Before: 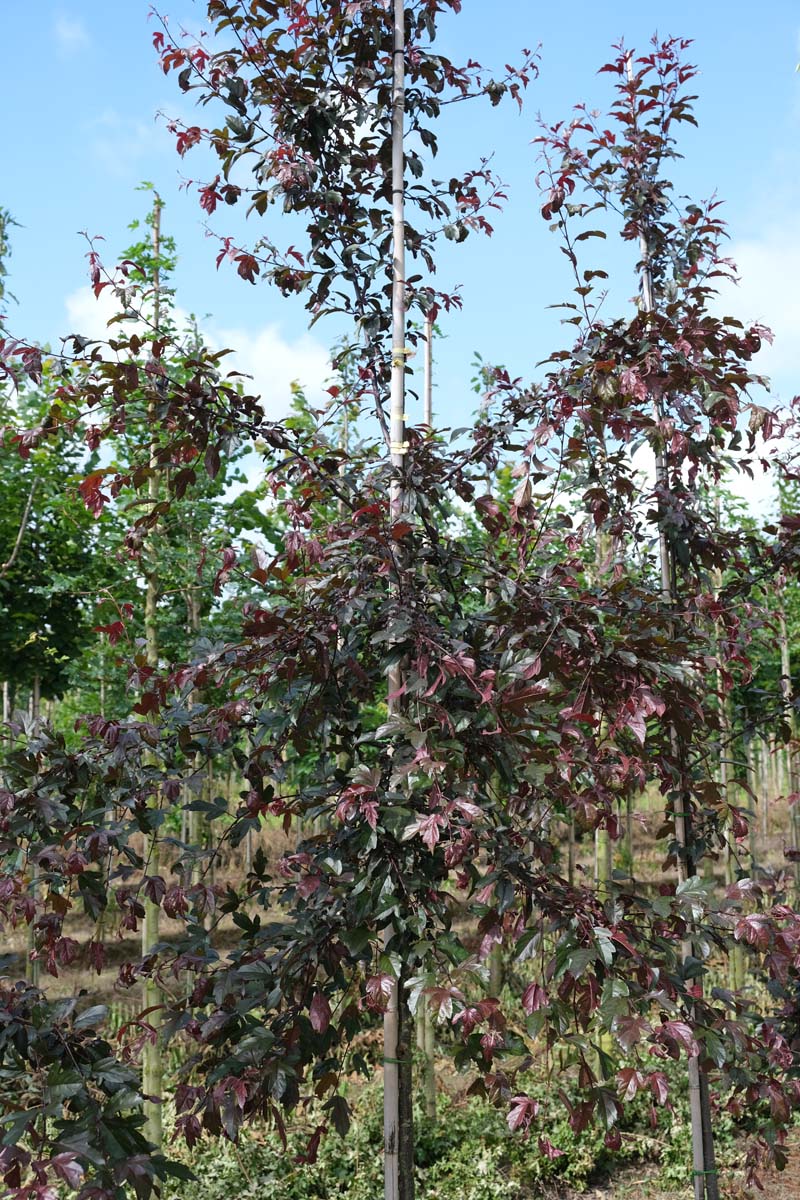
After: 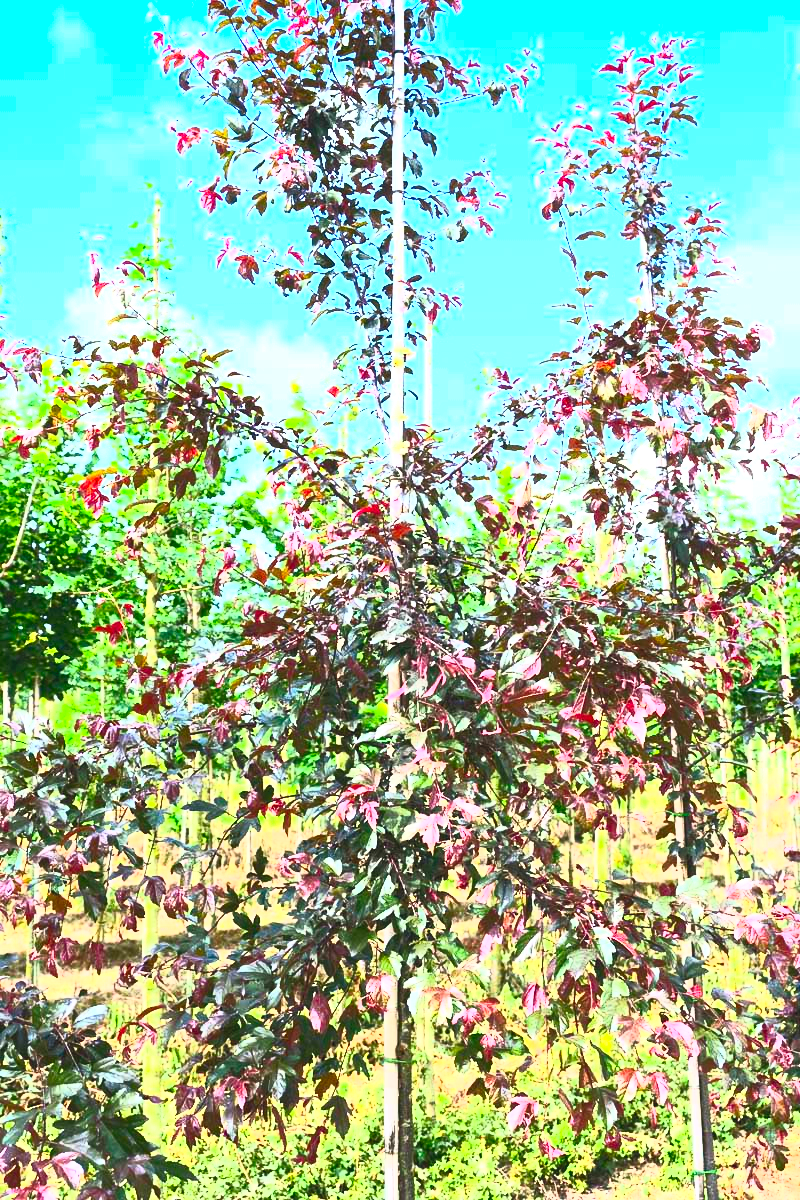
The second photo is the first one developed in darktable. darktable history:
contrast brightness saturation: contrast 0.981, brightness 0.997, saturation 0.98
exposure: black level correction 0, exposure 1.001 EV, compensate highlight preservation false
